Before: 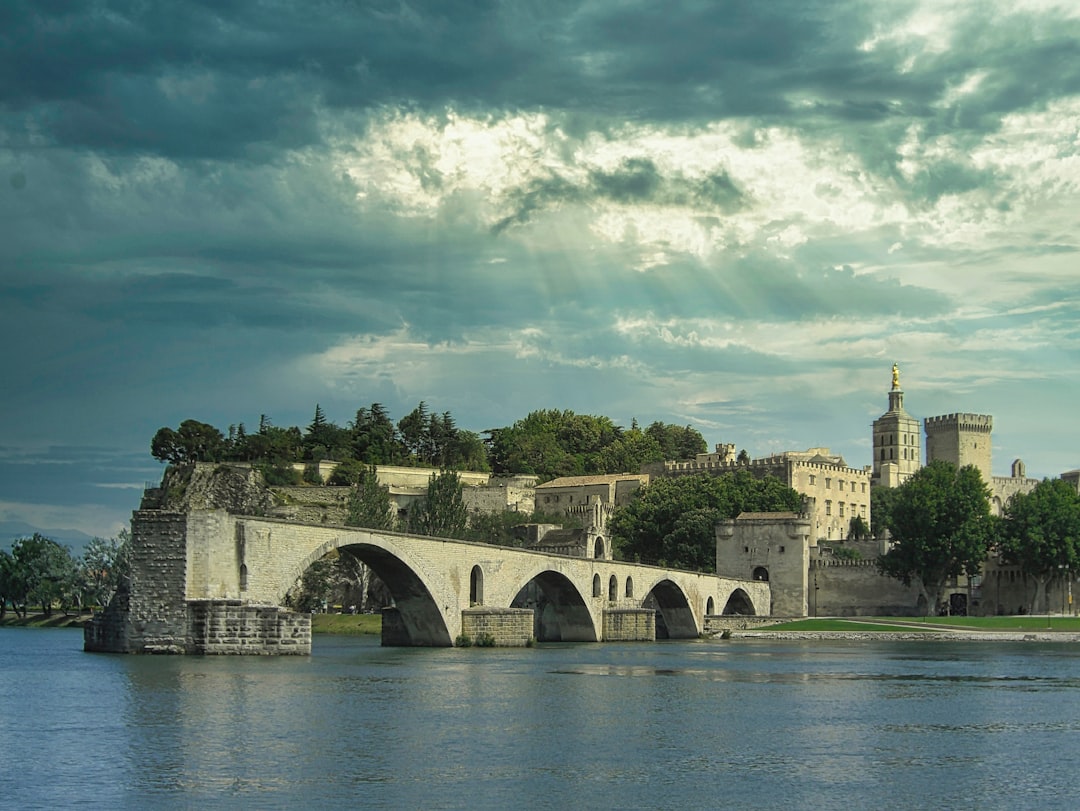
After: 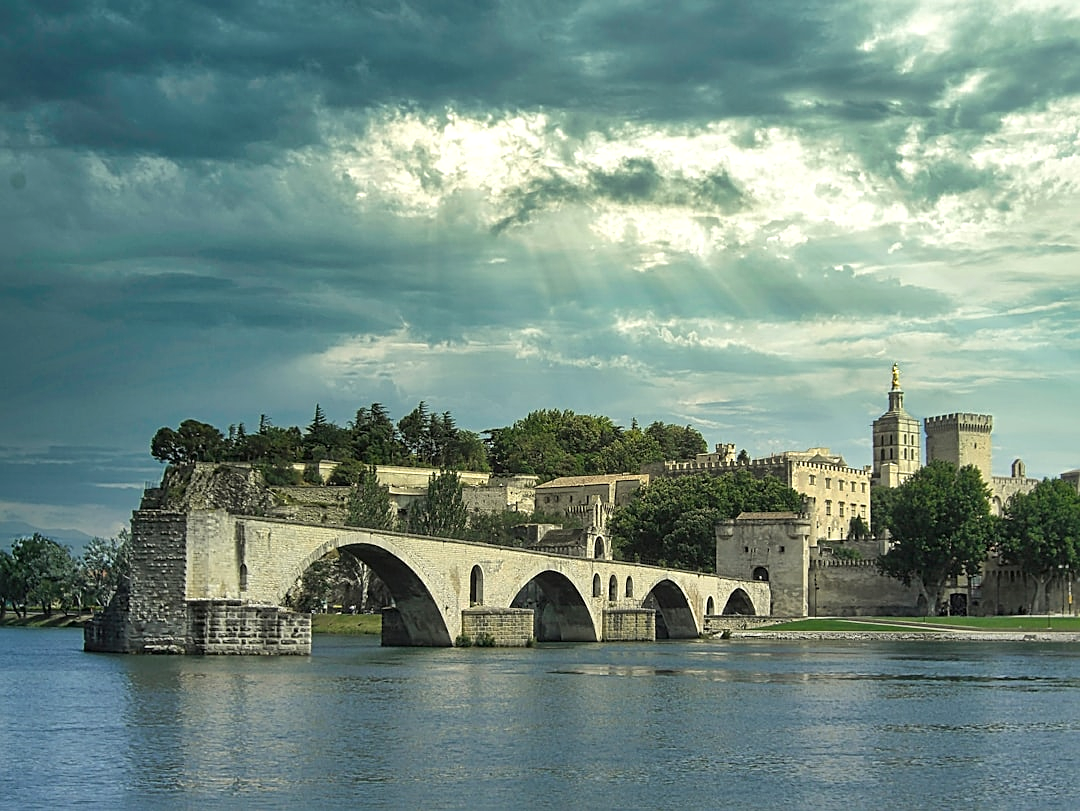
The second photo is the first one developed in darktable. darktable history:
exposure: black level correction 0, exposure 0.198 EV, compensate highlight preservation false
local contrast: mode bilateral grid, contrast 19, coarseness 51, detail 120%, midtone range 0.2
sharpen: on, module defaults
